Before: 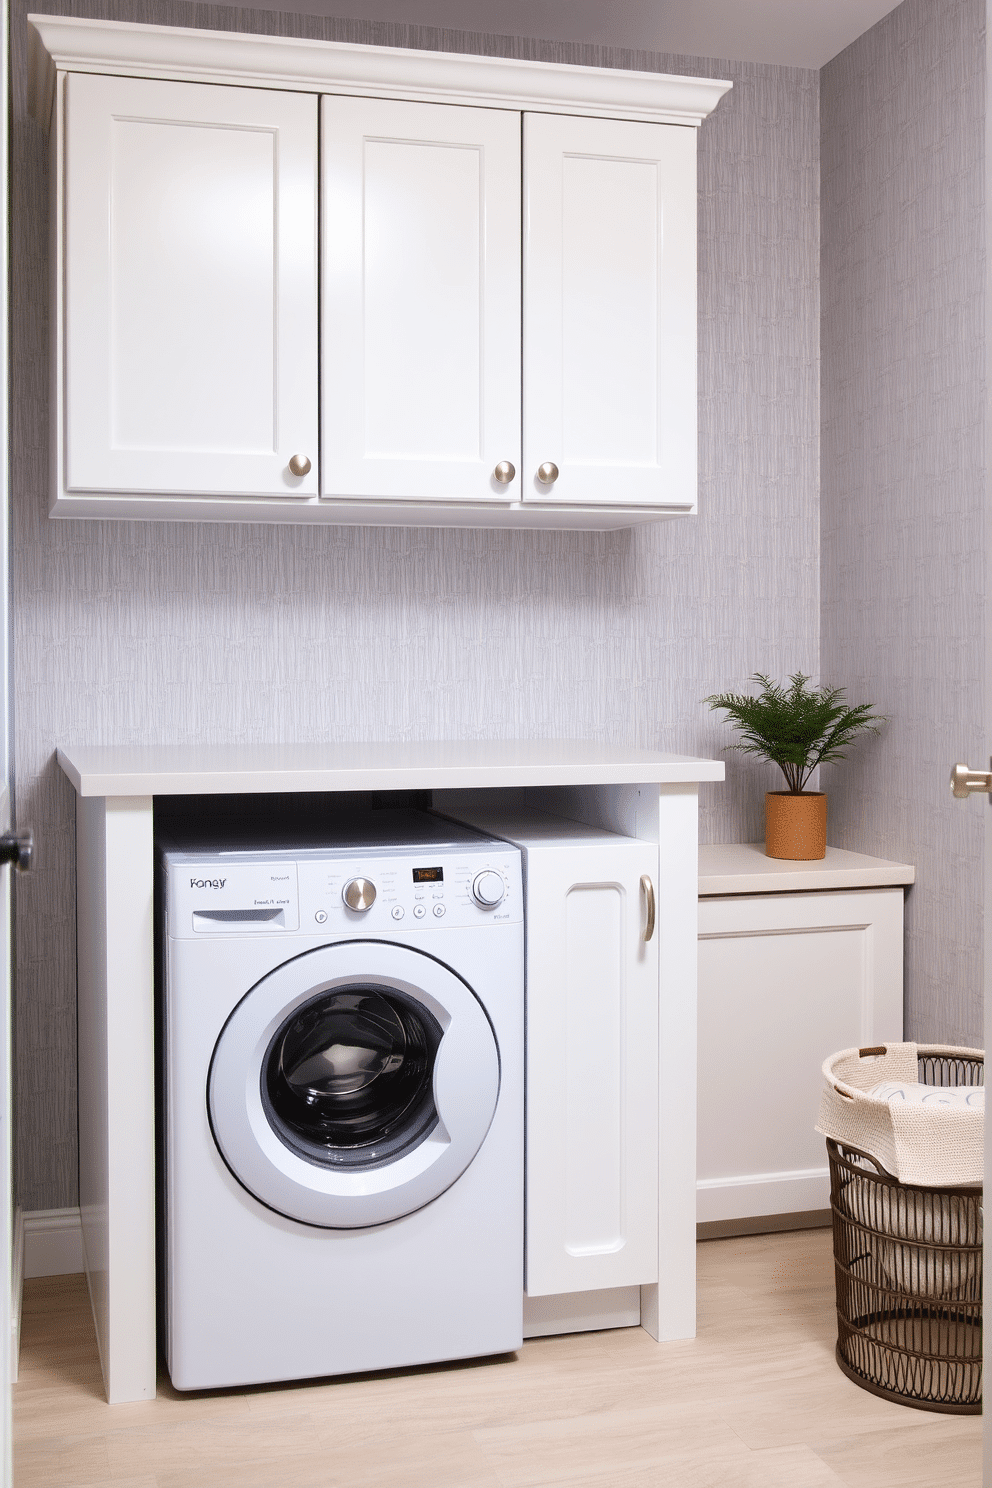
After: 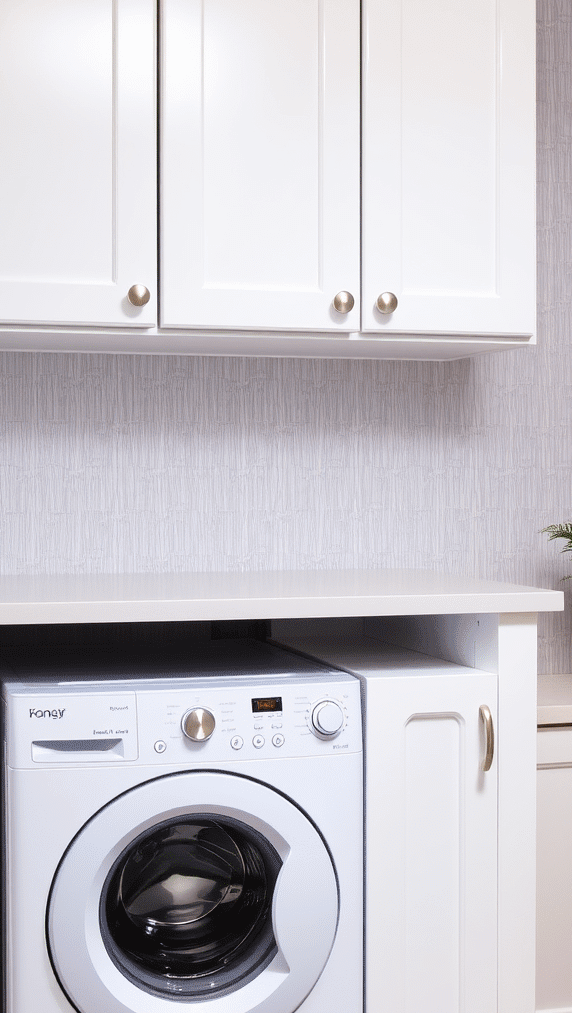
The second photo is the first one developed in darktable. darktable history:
crop: left 16.258%, top 11.487%, right 26.059%, bottom 20.425%
